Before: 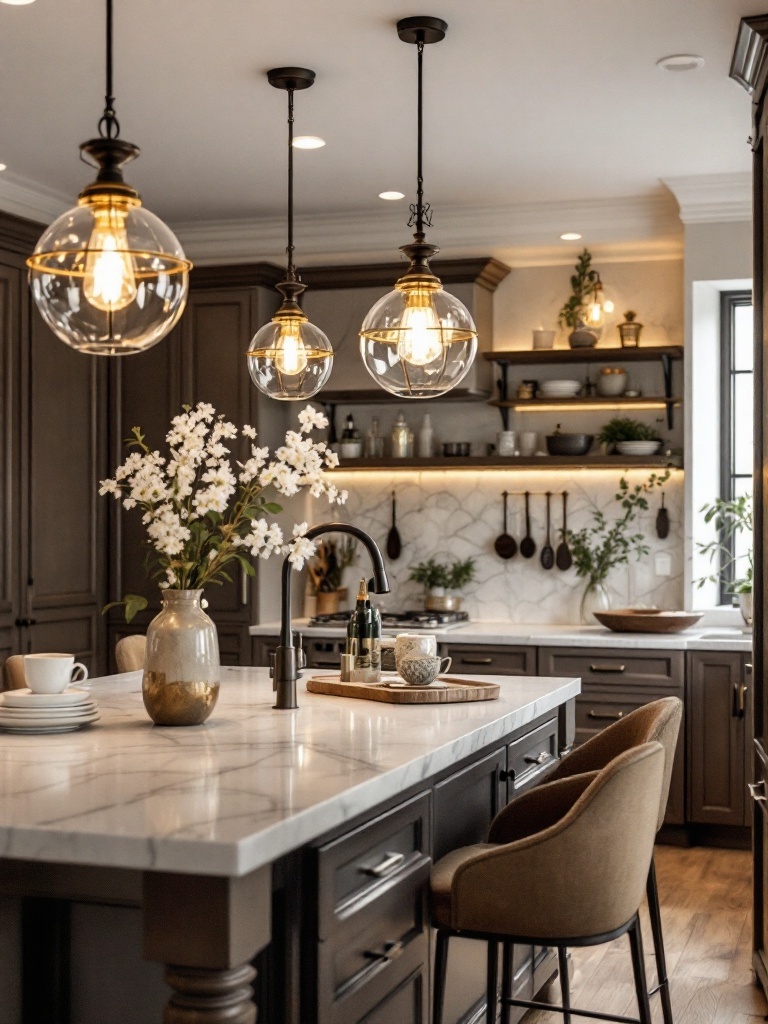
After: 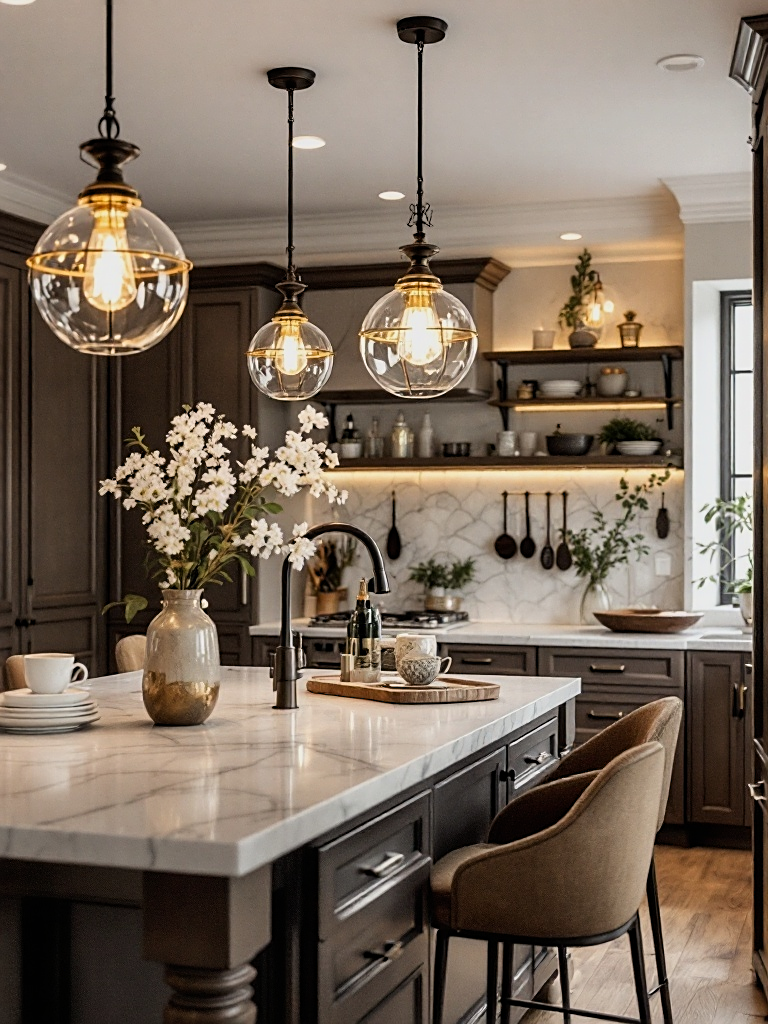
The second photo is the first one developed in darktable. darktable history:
filmic rgb: black relative exposure -11.35 EV, white relative exposure 3.22 EV, hardness 6.76, color science v6 (2022)
sharpen: on, module defaults
